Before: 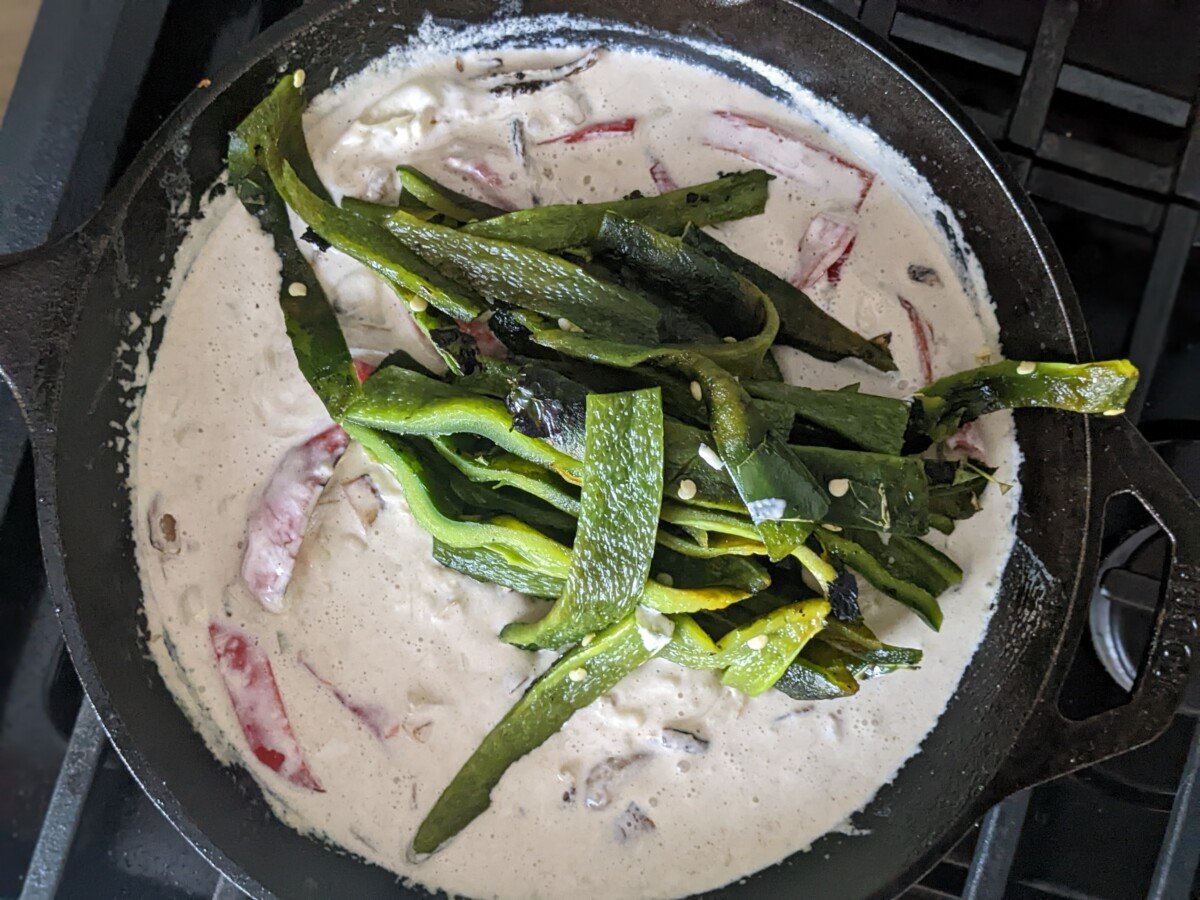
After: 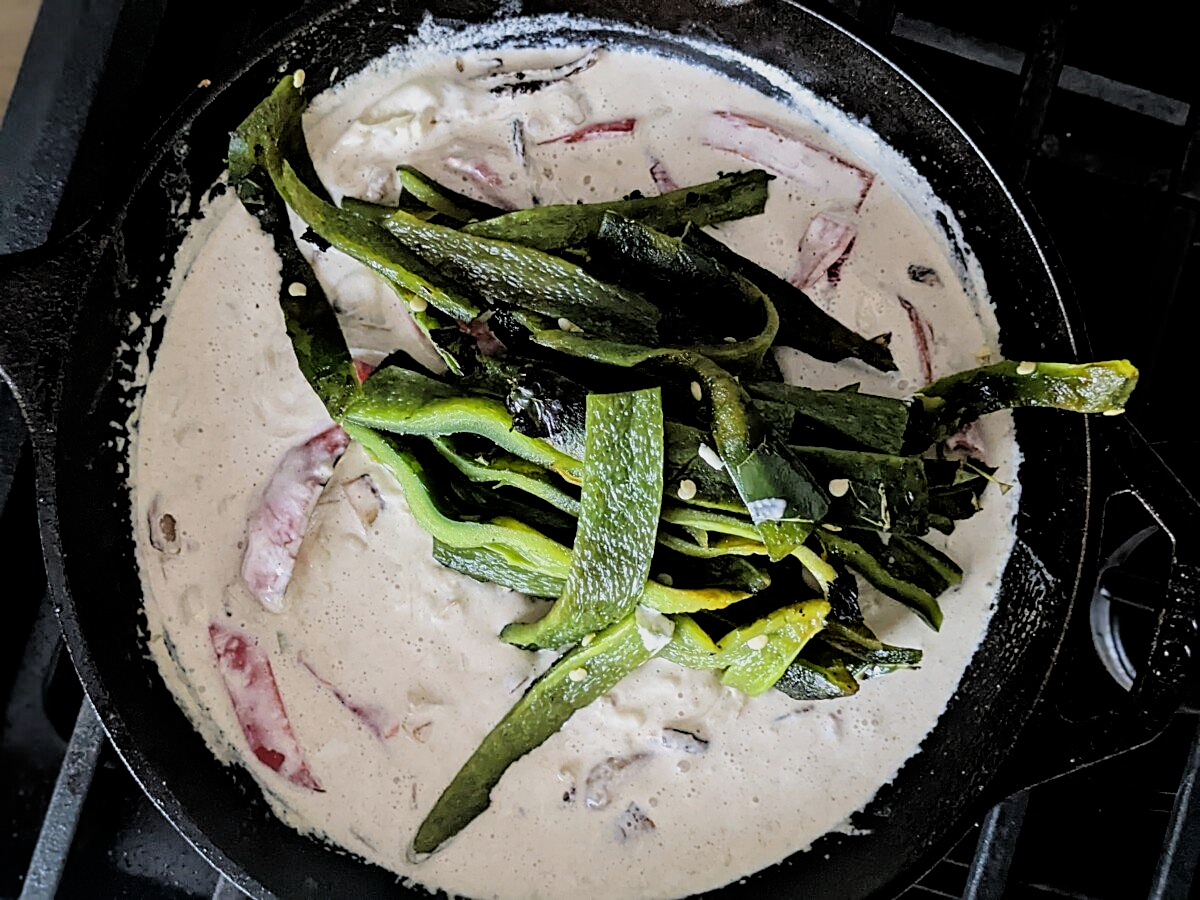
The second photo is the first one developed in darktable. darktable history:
filmic rgb: black relative exposure -3.31 EV, white relative exposure 3.45 EV, hardness 2.36, contrast 1.103
contrast brightness saturation: contrast 0.08, saturation 0.02
sharpen: on, module defaults
